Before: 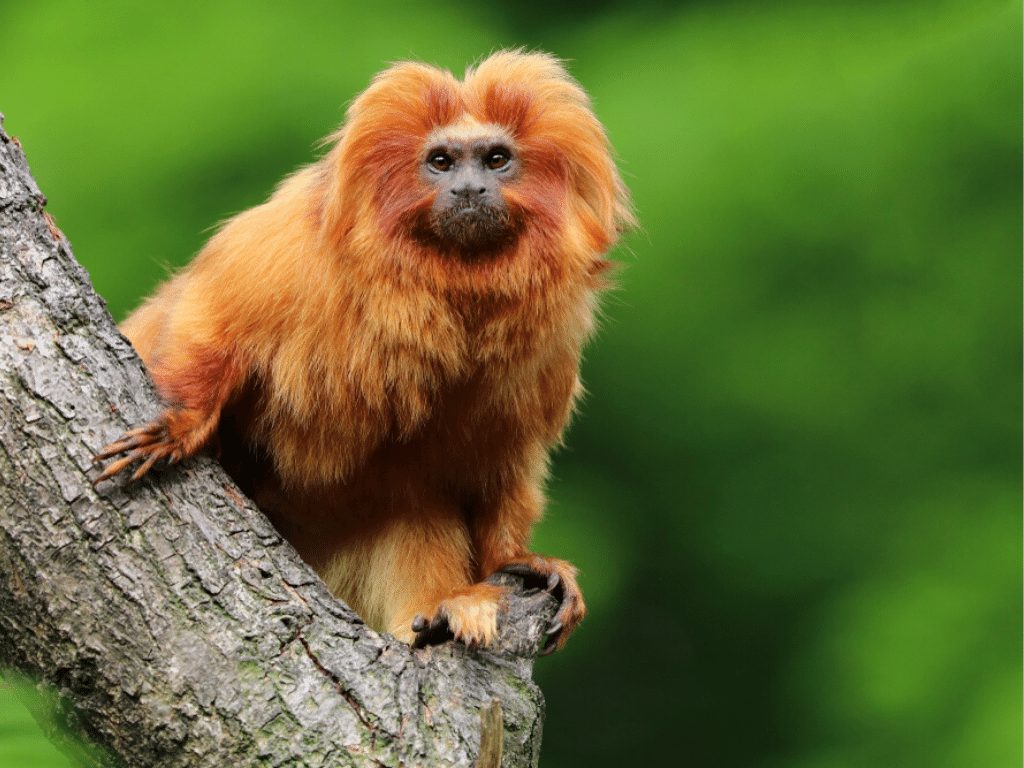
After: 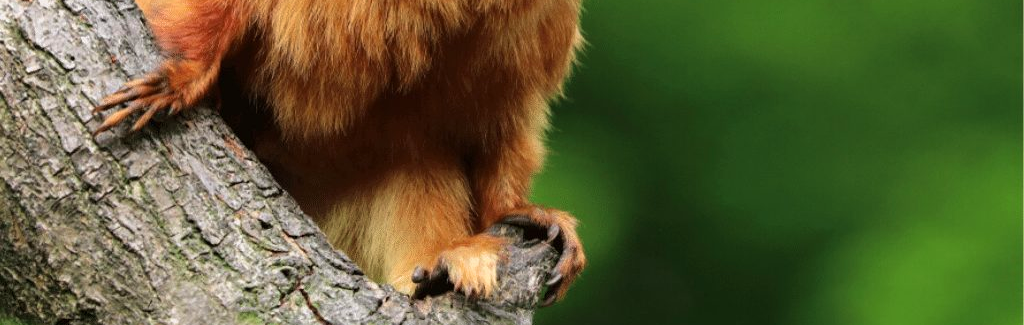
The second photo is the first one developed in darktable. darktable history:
velvia: on, module defaults
crop: top 45.476%, bottom 12.112%
exposure: exposure 0.129 EV, compensate highlight preservation false
